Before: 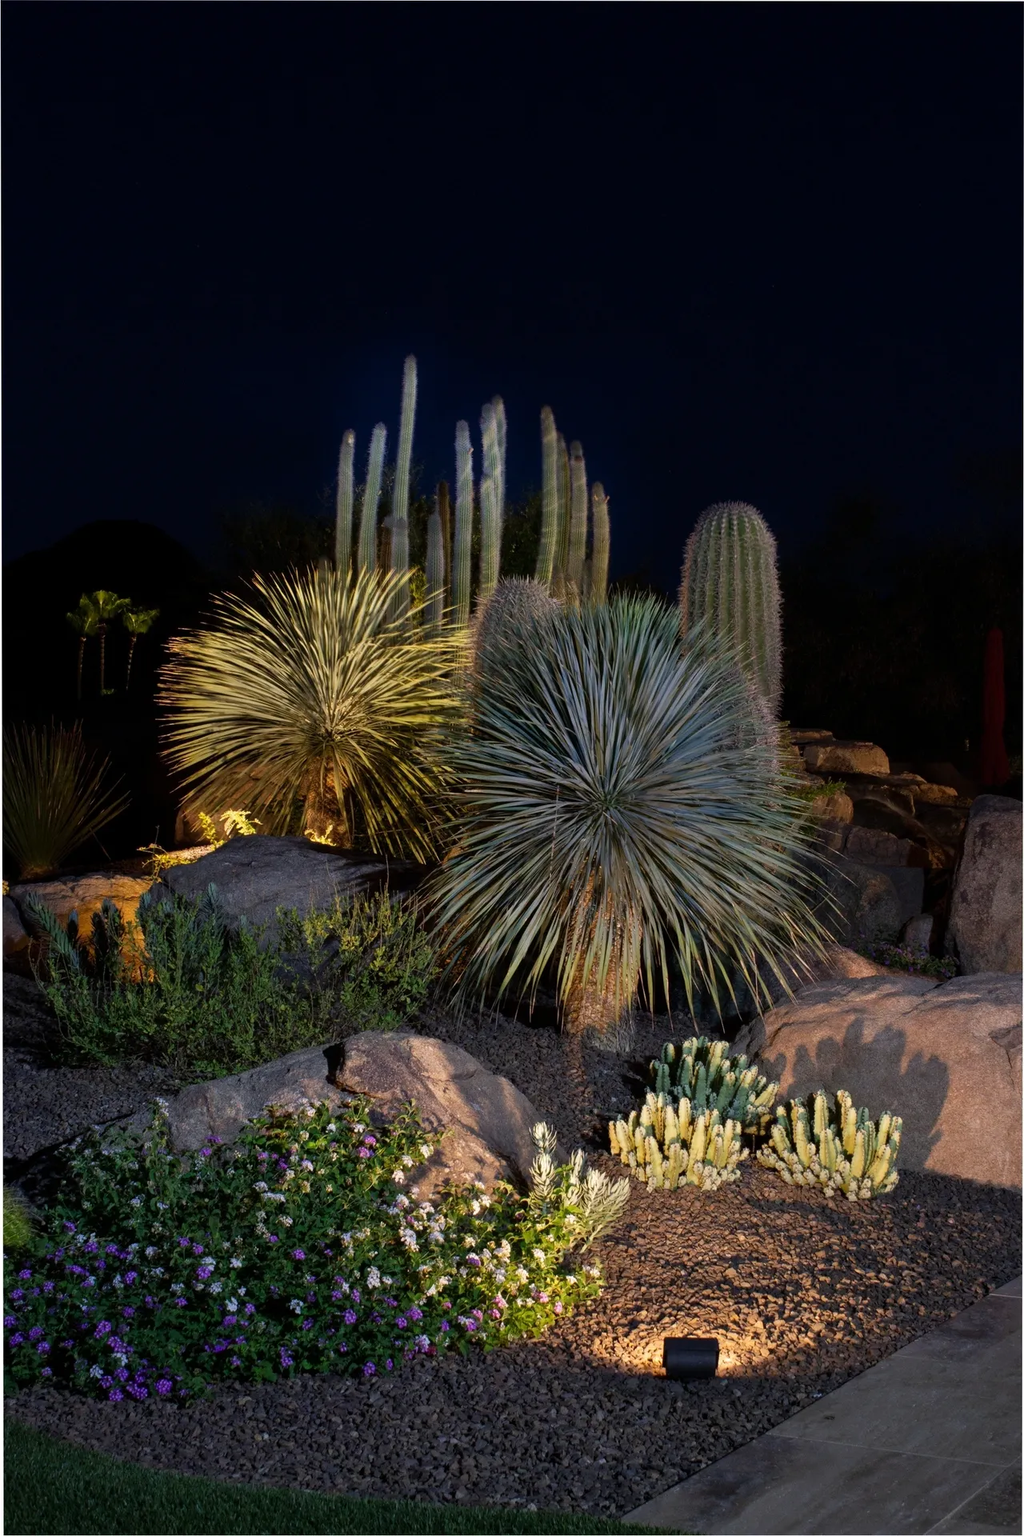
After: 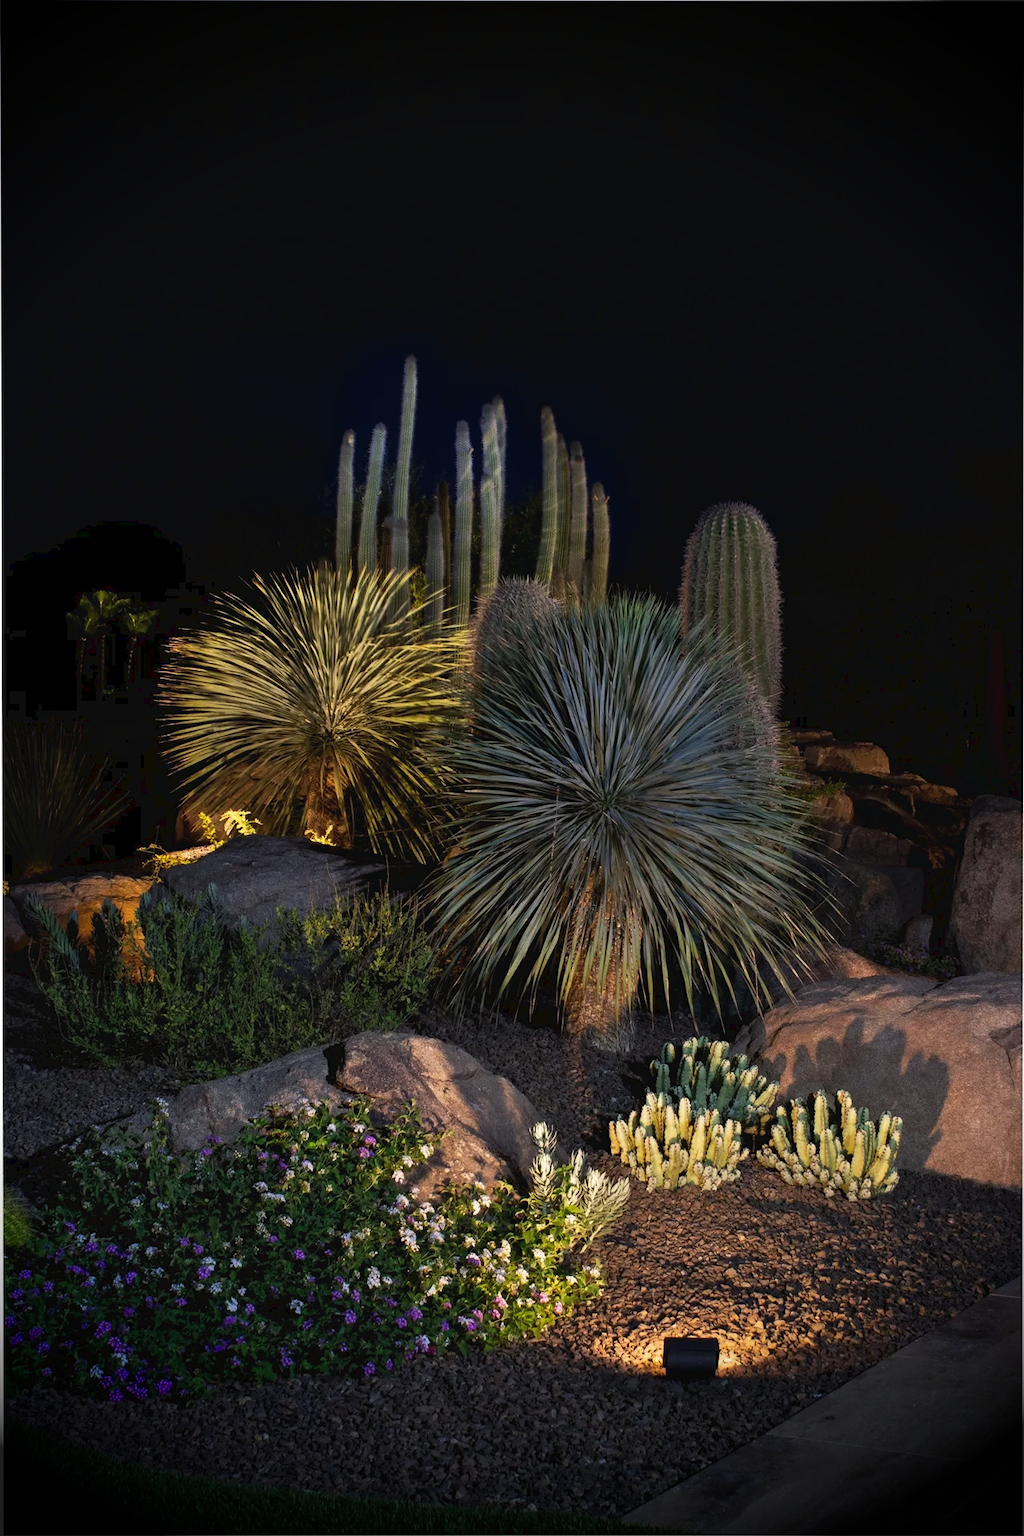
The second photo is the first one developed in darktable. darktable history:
vignetting: fall-off radius 32.51%, brightness -0.986, saturation 0.492, center (-0.031, -0.038), unbound false
base curve: curves: ch0 [(0, 0) (0.303, 0.277) (1, 1)], preserve colors none
tone curve: curves: ch0 [(0, 0) (0.003, 0.038) (0.011, 0.035) (0.025, 0.03) (0.044, 0.044) (0.069, 0.062) (0.1, 0.087) (0.136, 0.114) (0.177, 0.15) (0.224, 0.193) (0.277, 0.242) (0.335, 0.299) (0.399, 0.361) (0.468, 0.437) (0.543, 0.521) (0.623, 0.614) (0.709, 0.717) (0.801, 0.817) (0.898, 0.913) (1, 1)], preserve colors none
contrast brightness saturation: saturation -0.065
